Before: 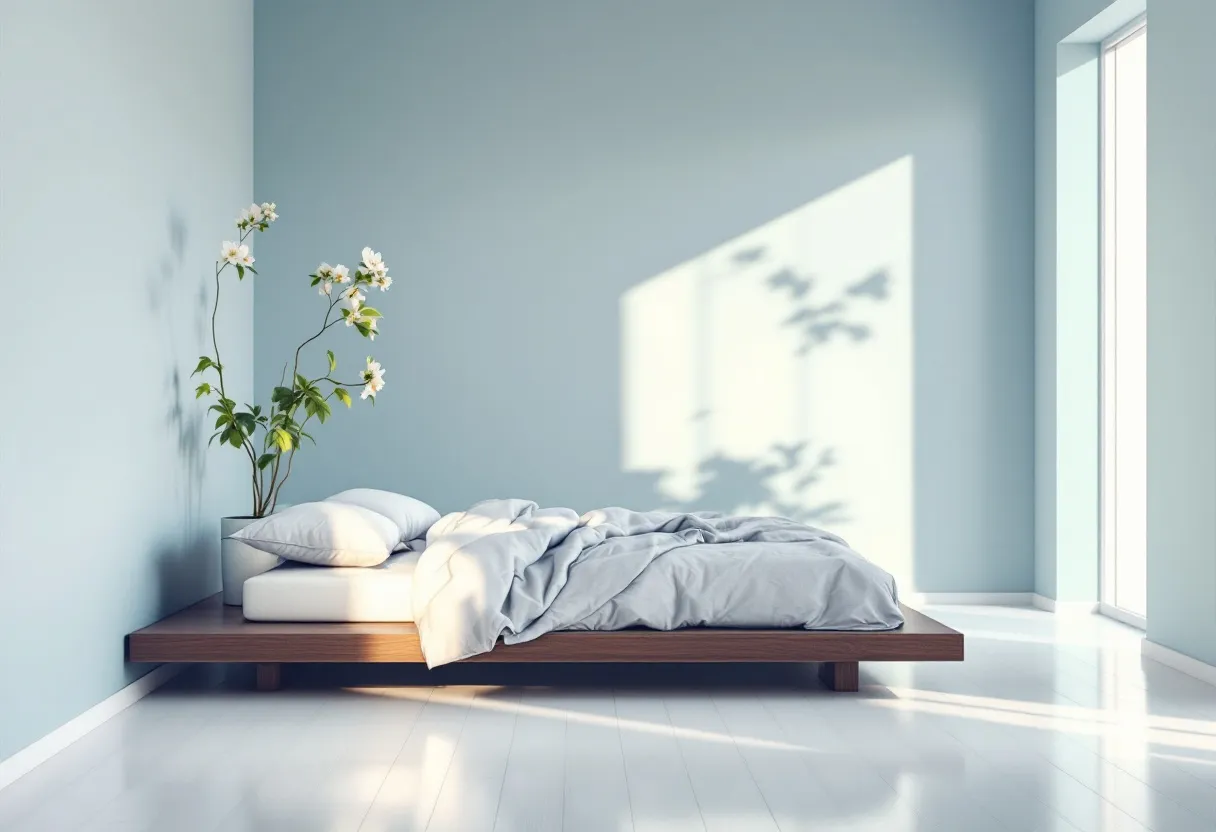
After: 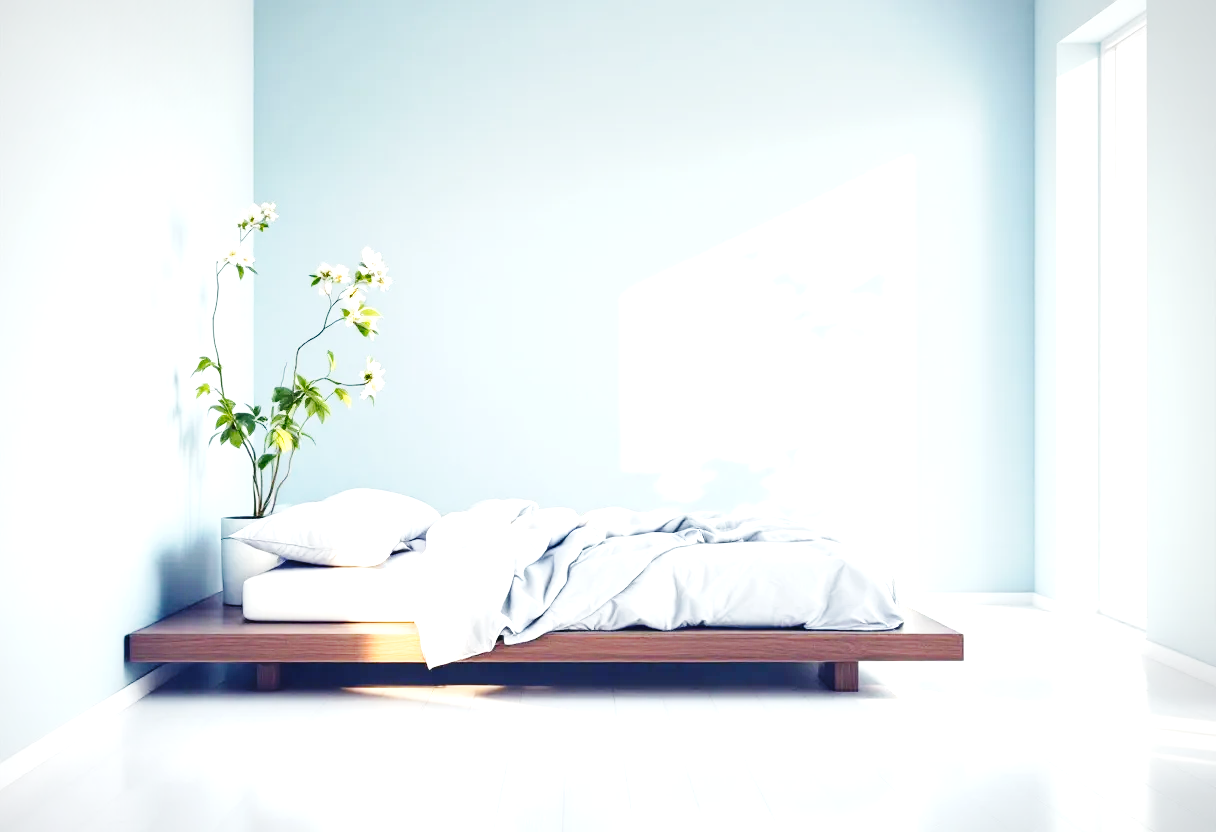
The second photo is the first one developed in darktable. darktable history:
vignetting: fall-off radius 81.94%
exposure: exposure 1 EV, compensate highlight preservation false
base curve: curves: ch0 [(0, 0) (0.036, 0.025) (0.121, 0.166) (0.206, 0.329) (0.605, 0.79) (1, 1)], preserve colors none
